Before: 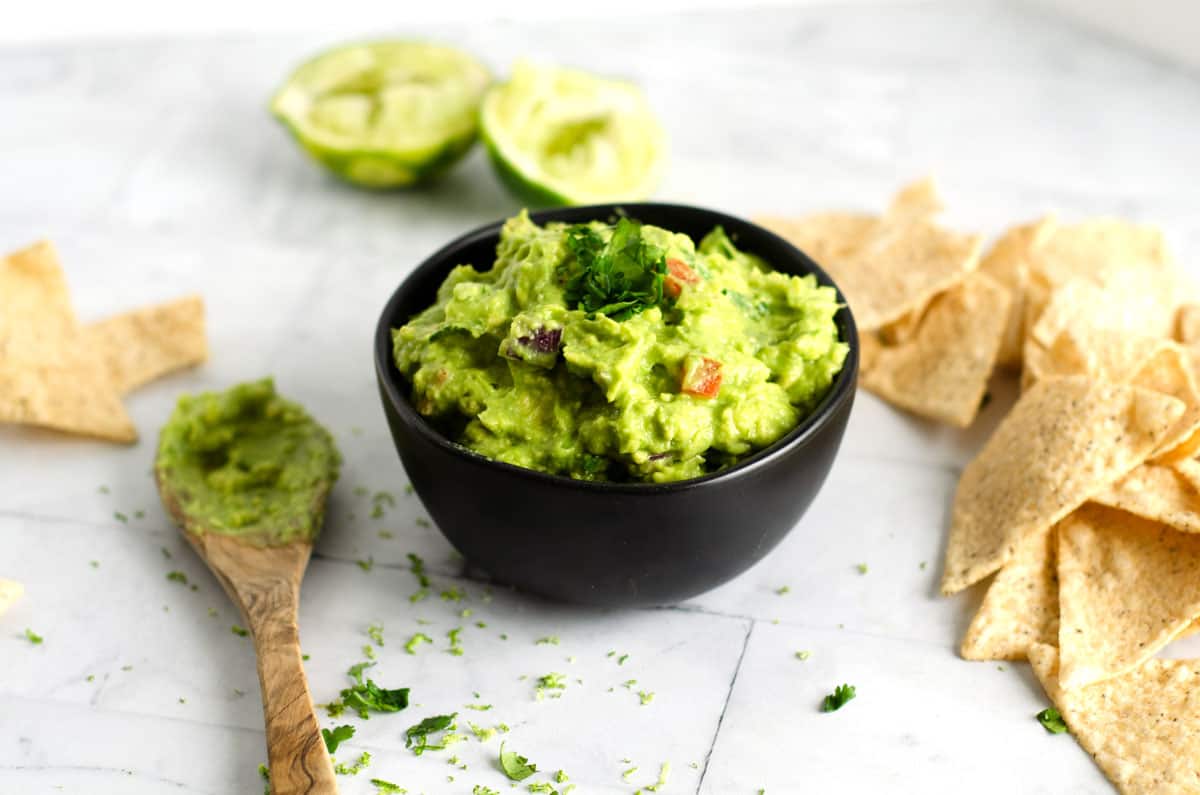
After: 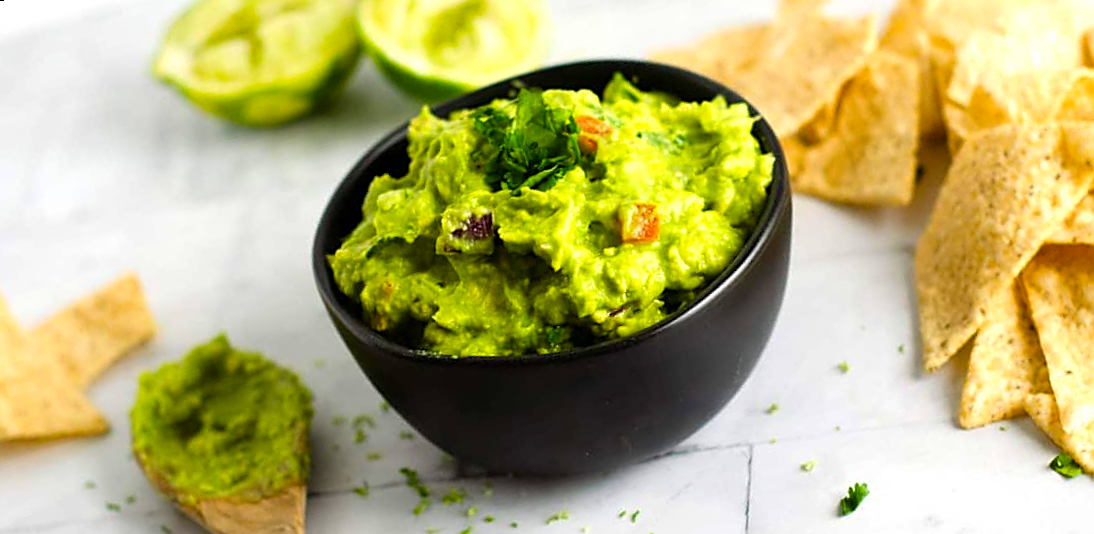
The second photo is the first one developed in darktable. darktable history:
color balance rgb: linear chroma grading › global chroma 9.31%, global vibrance 41.49%
sharpen: on, module defaults
rotate and perspective: rotation -14.8°, crop left 0.1, crop right 0.903, crop top 0.25, crop bottom 0.748
